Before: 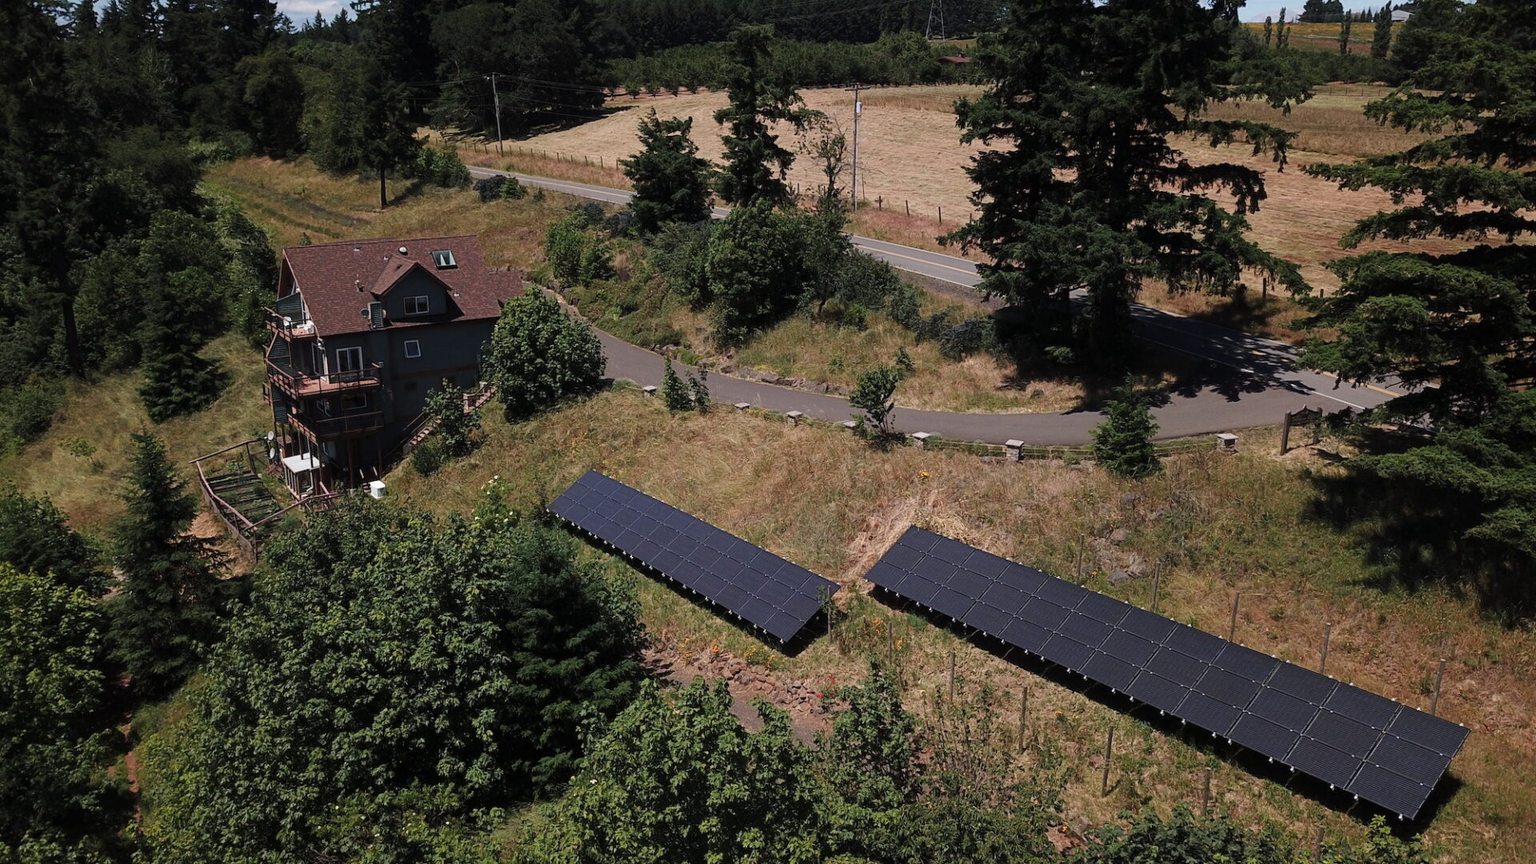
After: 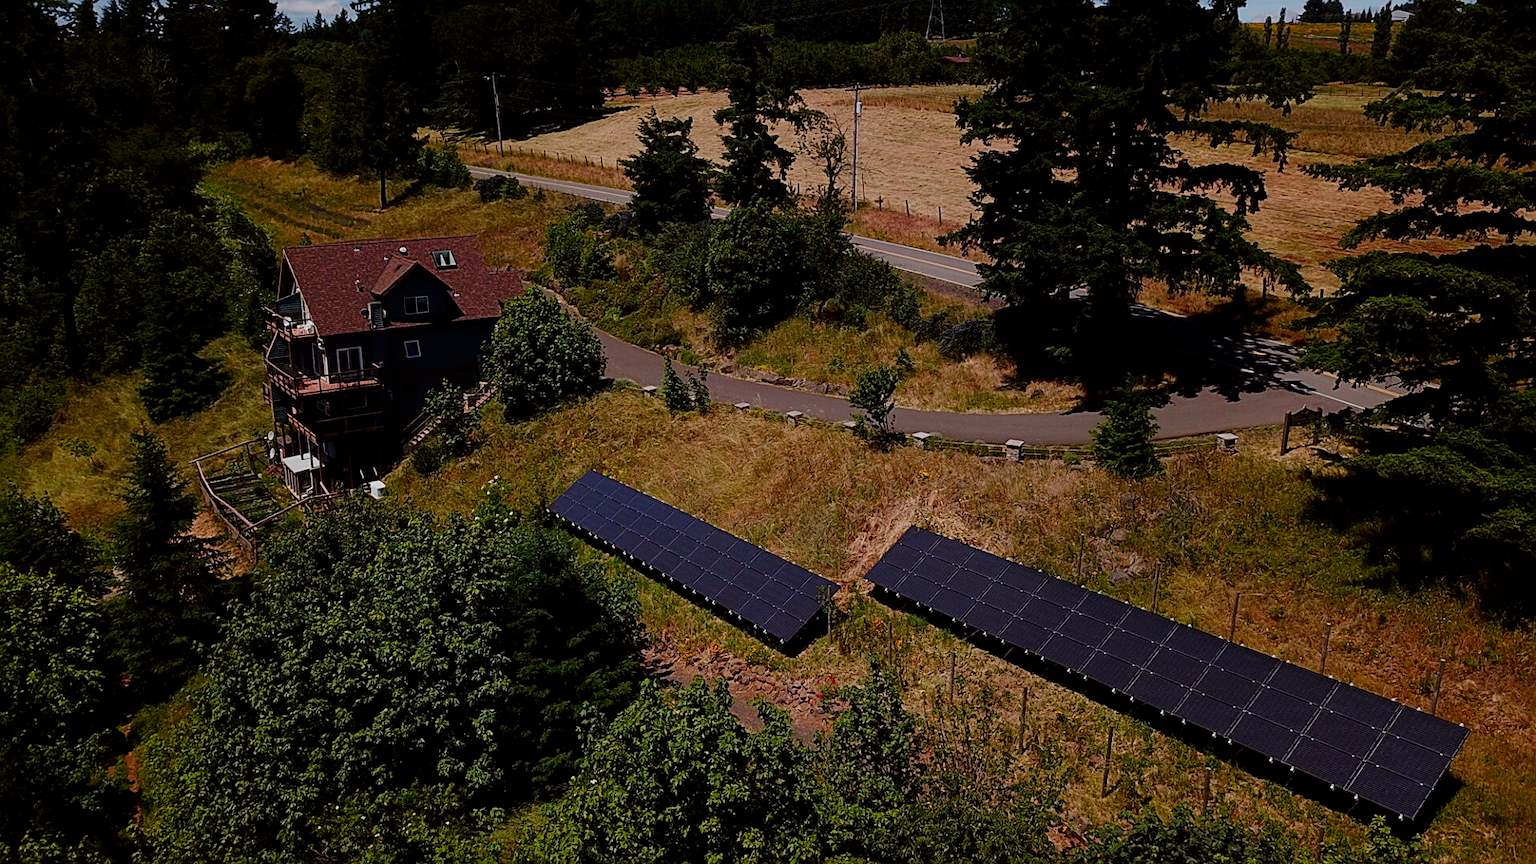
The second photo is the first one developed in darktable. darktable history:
exposure: exposure 0.298 EV, compensate highlight preservation false
sharpen: on, module defaults
color balance rgb: power › luminance -3.641%, power › chroma 0.553%, power › hue 37.4°, perceptual saturation grading › global saturation 11.391%, global vibrance 20%
contrast brightness saturation: brightness -0.254, saturation 0.2
filmic rgb: black relative exposure -7.65 EV, white relative exposure 4.56 EV, hardness 3.61
